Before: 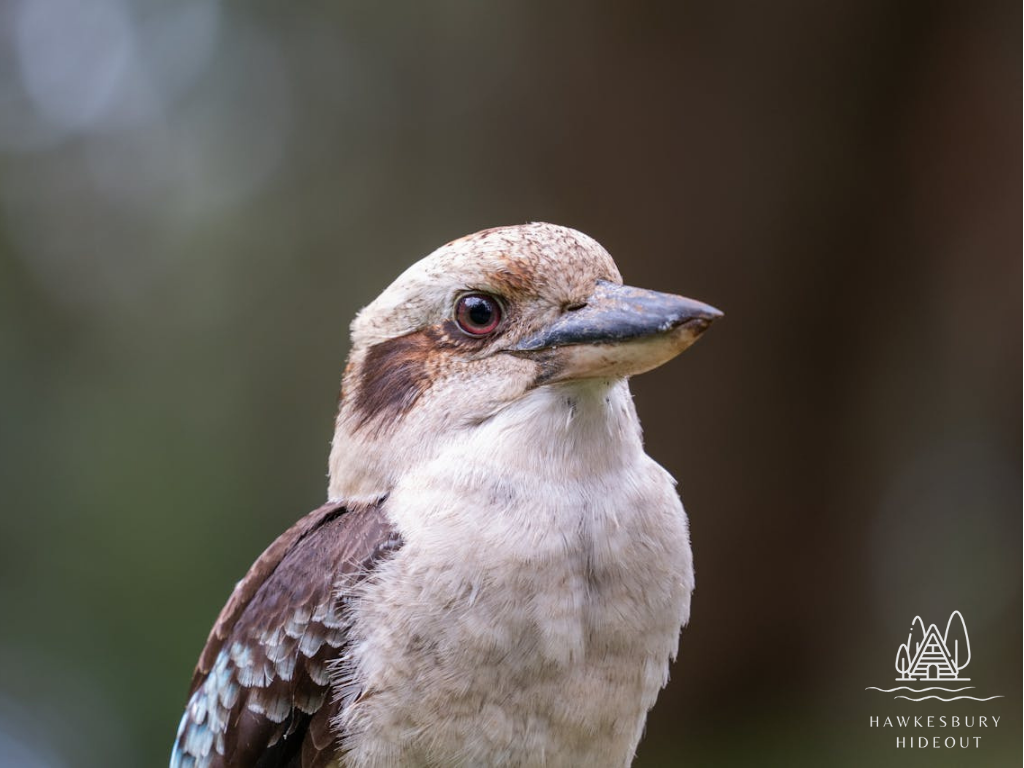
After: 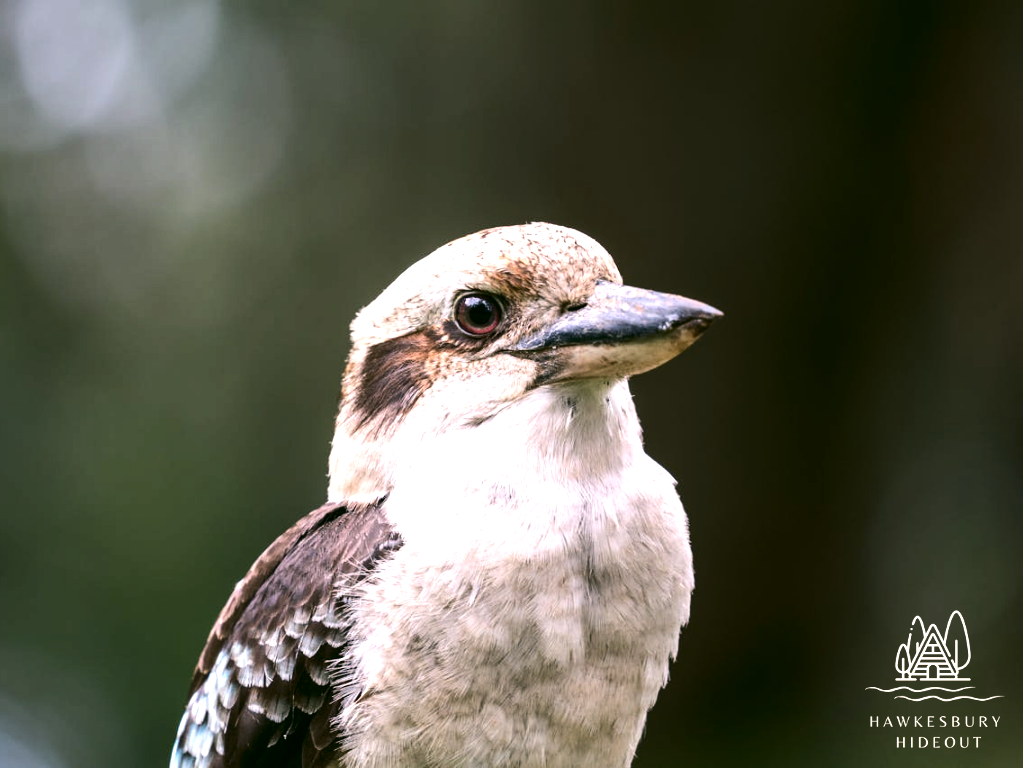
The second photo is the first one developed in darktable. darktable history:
color correction: highlights a* 4.02, highlights b* 4.98, shadows a* -7.9, shadows b* 4.99
tone equalizer: -8 EV -1.12 EV, -7 EV -1.02 EV, -6 EV -0.891 EV, -5 EV -0.598 EV, -3 EV 0.547 EV, -2 EV 0.843 EV, -1 EV 1 EV, +0 EV 1.07 EV, edges refinement/feathering 500, mask exposure compensation -1.57 EV, preserve details no
